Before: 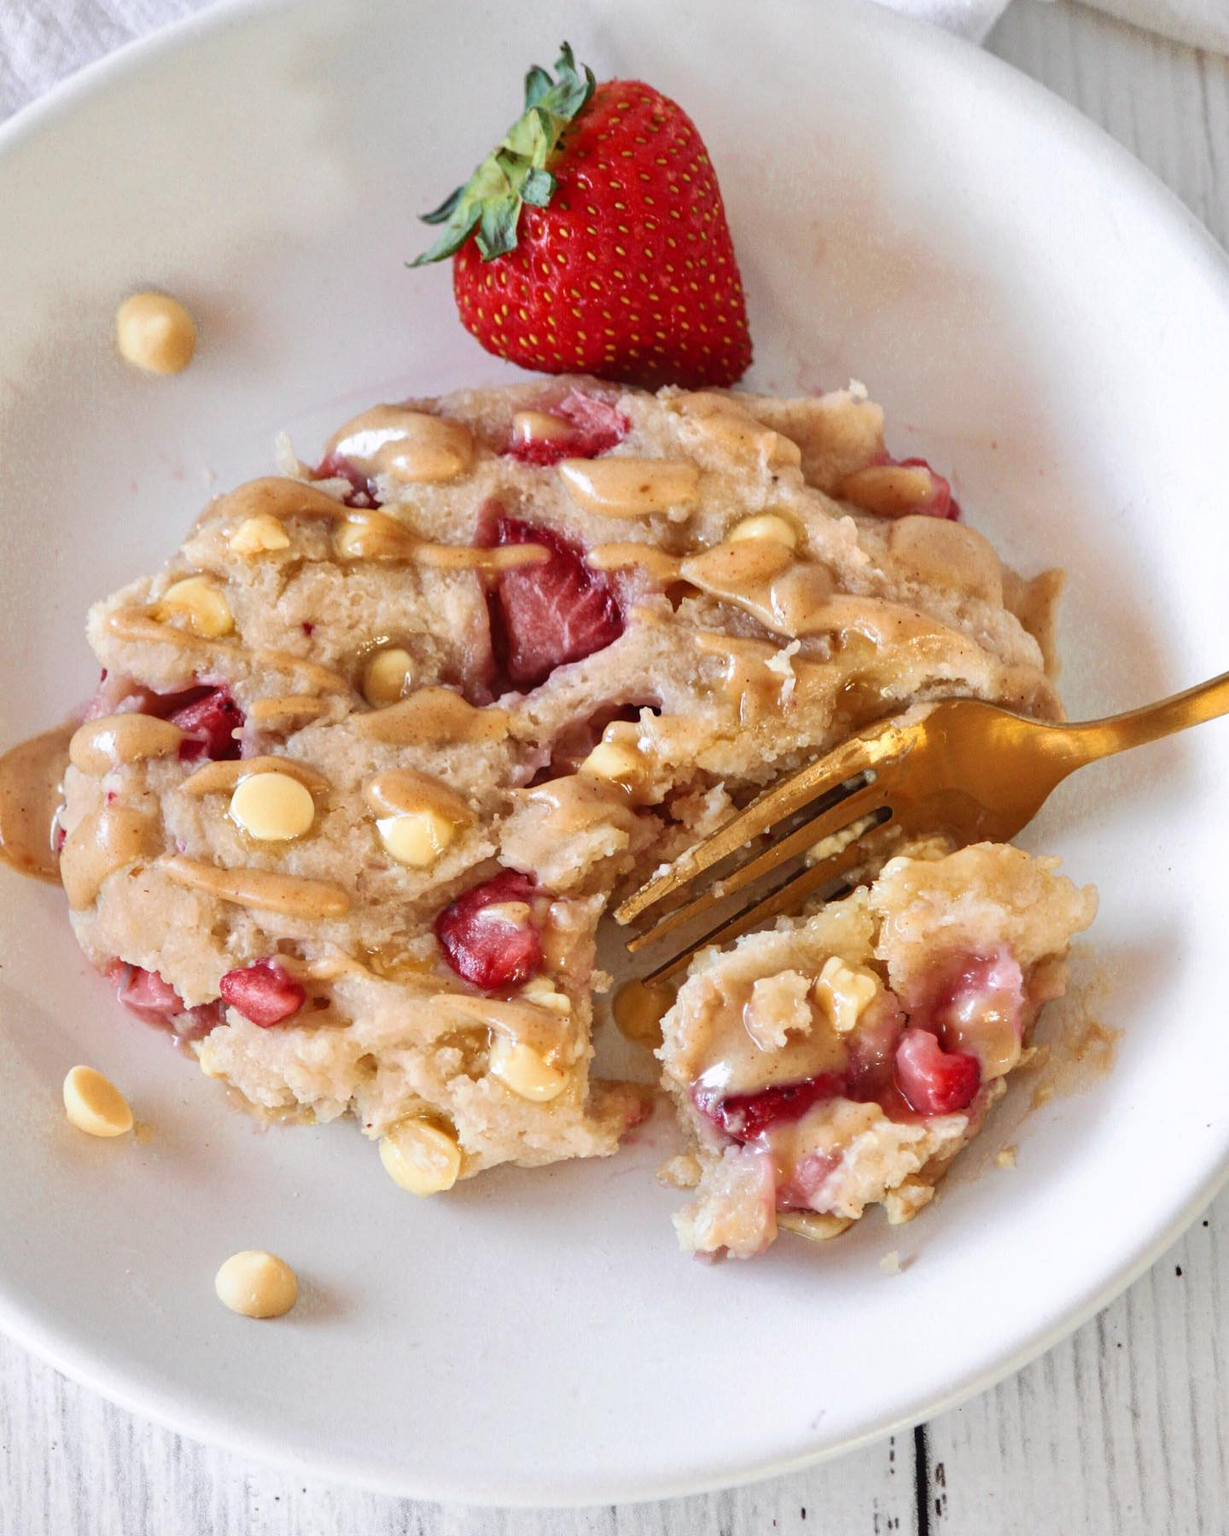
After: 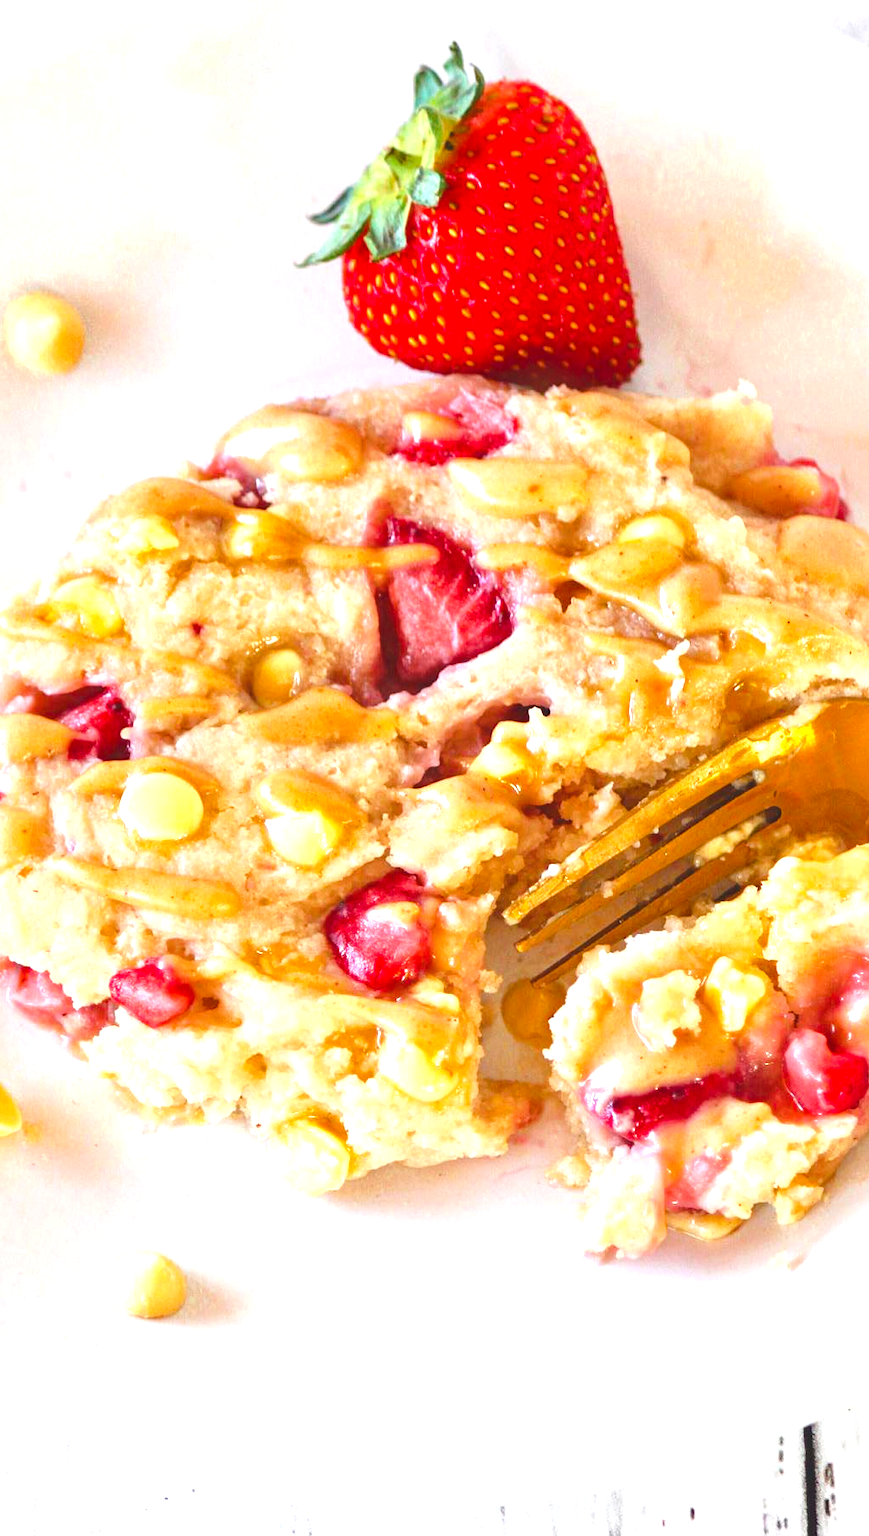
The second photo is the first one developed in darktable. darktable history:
crop and rotate: left 9.061%, right 20.142%
color balance rgb: perceptual saturation grading › global saturation 25%, perceptual brilliance grading › mid-tones 10%, perceptual brilliance grading › shadows 15%, global vibrance 20%
exposure: black level correction -0.005, exposure 1.002 EV, compensate highlight preservation false
